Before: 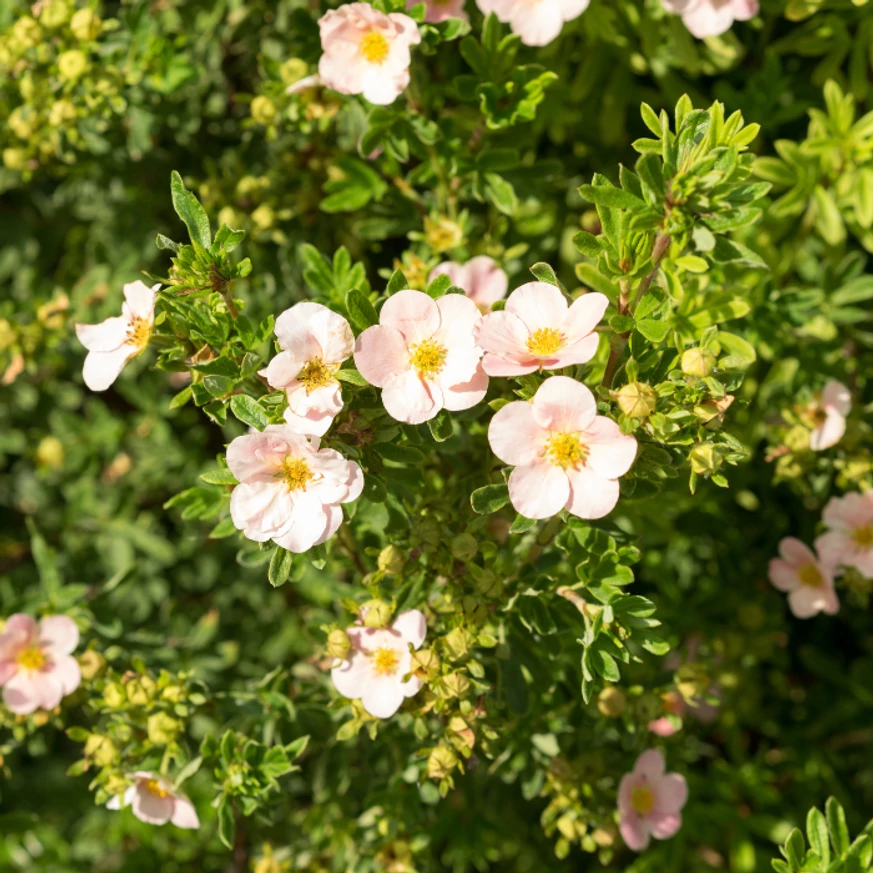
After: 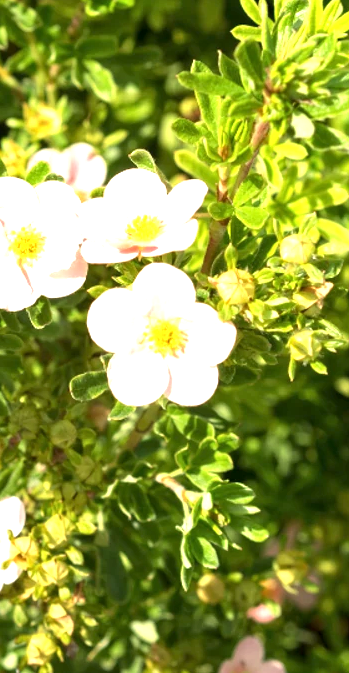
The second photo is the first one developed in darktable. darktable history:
crop: left 45.963%, top 12.993%, right 14.032%, bottom 9.872%
local contrast: highlights 104%, shadows 99%, detail 119%, midtone range 0.2
exposure: black level correction 0, exposure 1 EV, compensate exposure bias true, compensate highlight preservation false
